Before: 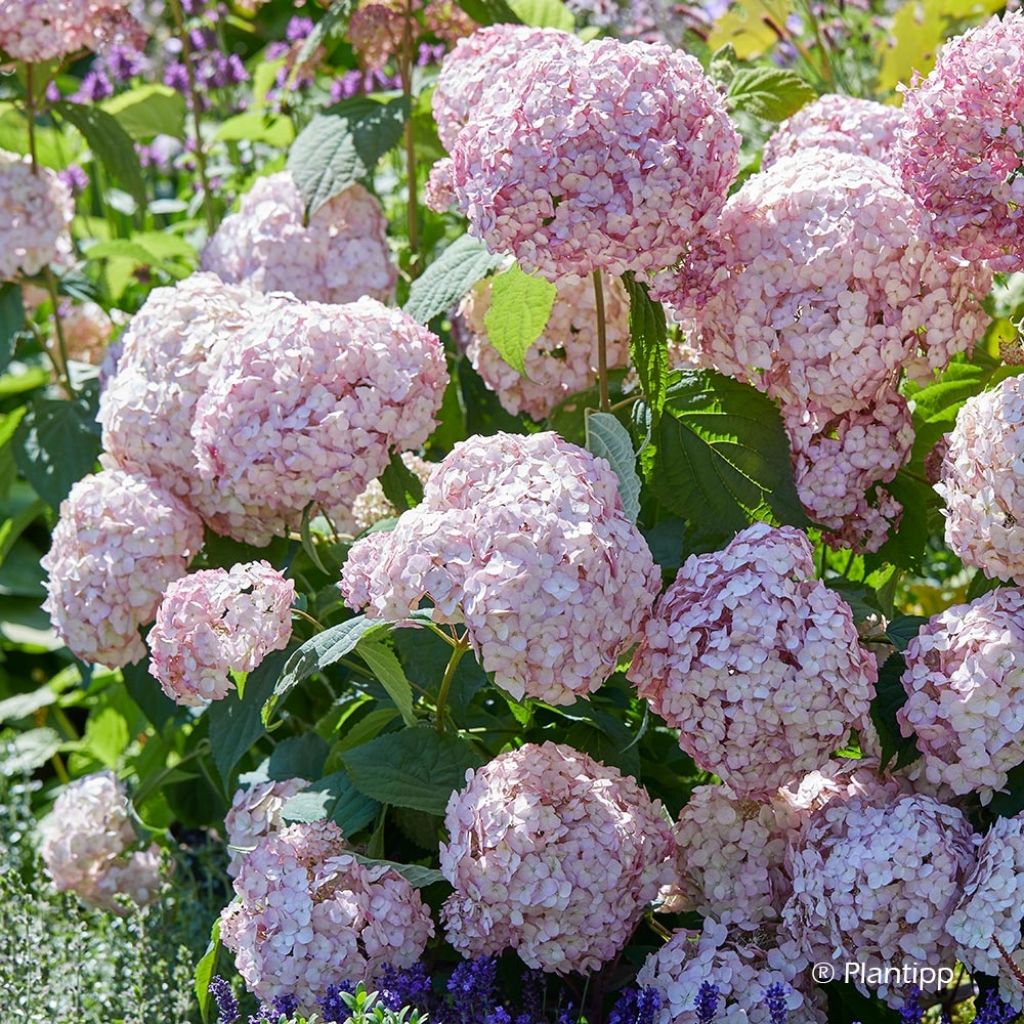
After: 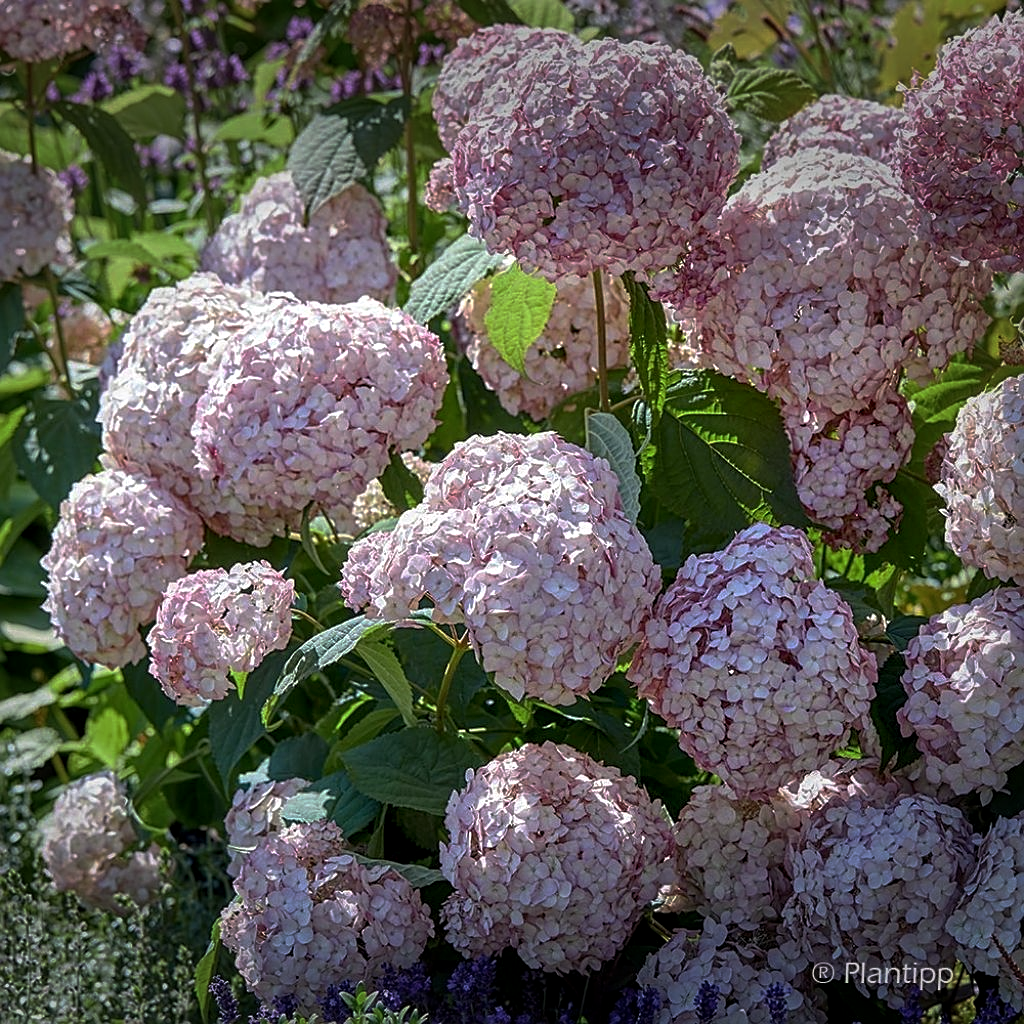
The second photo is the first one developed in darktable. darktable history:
vignetting: fall-off start 79.29%, brightness -0.586, saturation -0.117, center (-0.08, 0.072), width/height ratio 1.326, unbound false
local contrast: on, module defaults
base curve: curves: ch0 [(0, 0) (0.595, 0.418) (1, 1)], preserve colors none
sharpen: on, module defaults
